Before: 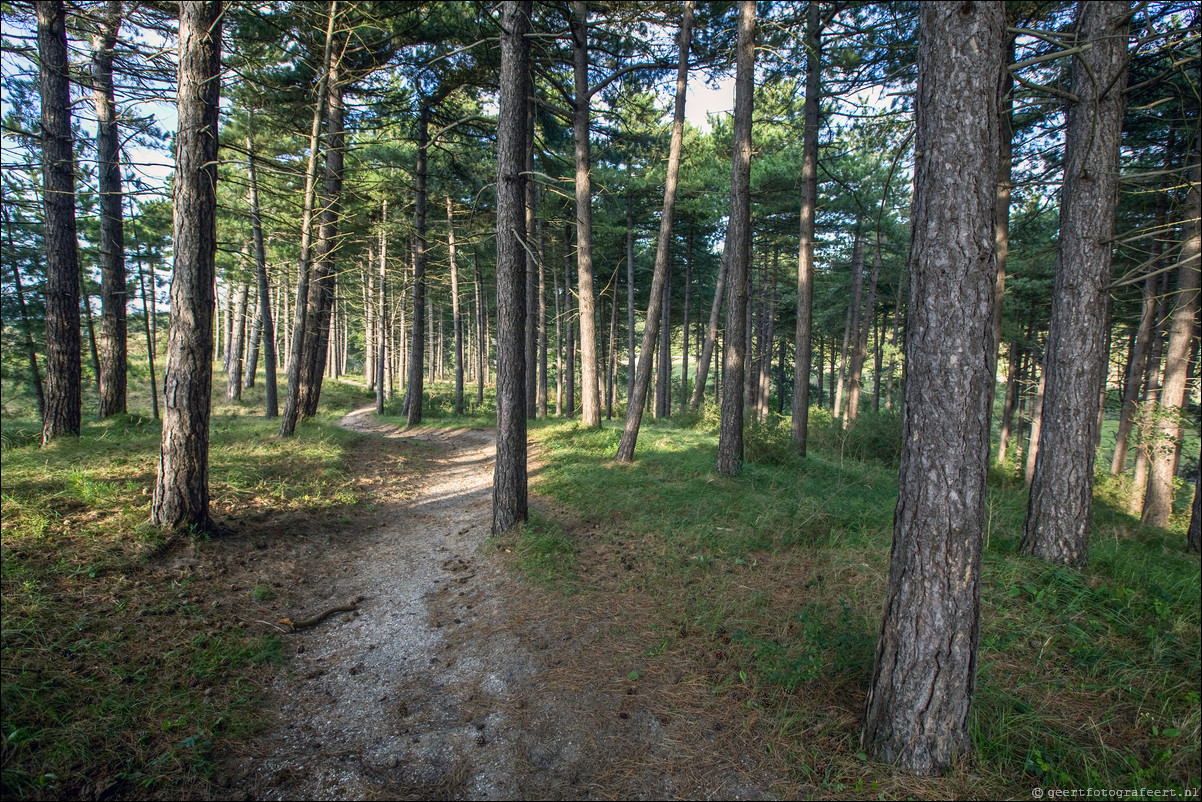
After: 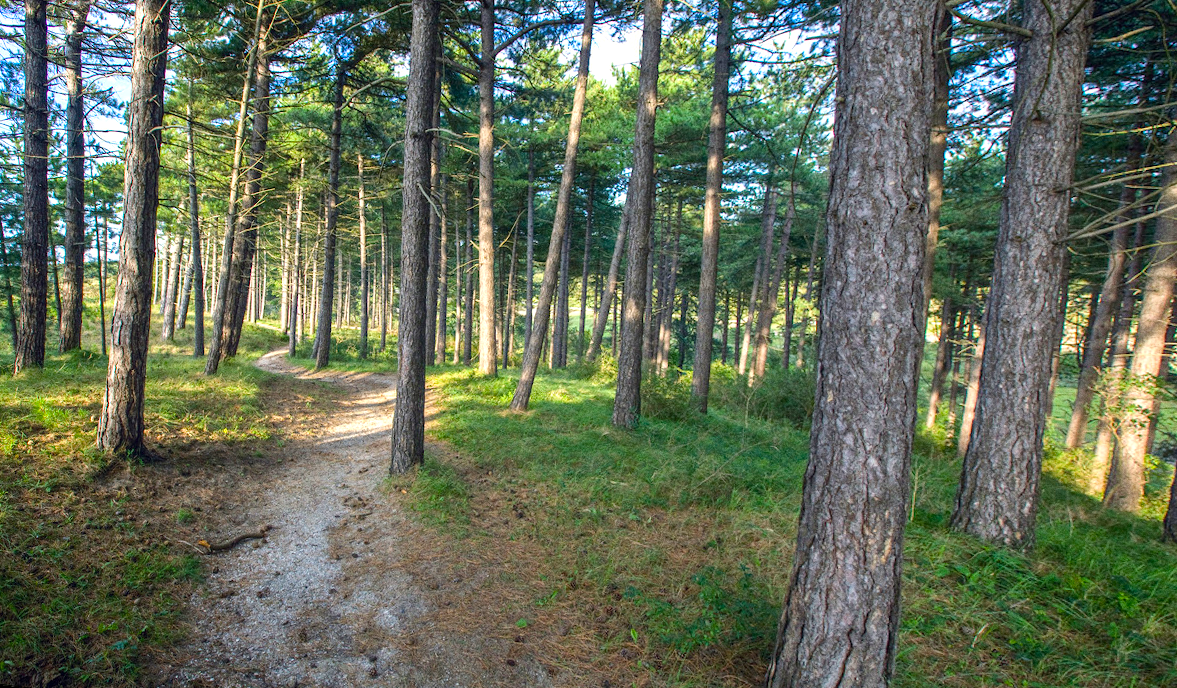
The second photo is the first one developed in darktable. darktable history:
grain: coarseness 0.47 ISO
color balance rgb: perceptual saturation grading › global saturation 25%, perceptual brilliance grading › mid-tones 10%, perceptual brilliance grading › shadows 15%, global vibrance 20%
rotate and perspective: rotation 1.69°, lens shift (vertical) -0.023, lens shift (horizontal) -0.291, crop left 0.025, crop right 0.988, crop top 0.092, crop bottom 0.842
exposure: exposure 0.376 EV, compensate highlight preservation false
tone equalizer: on, module defaults
